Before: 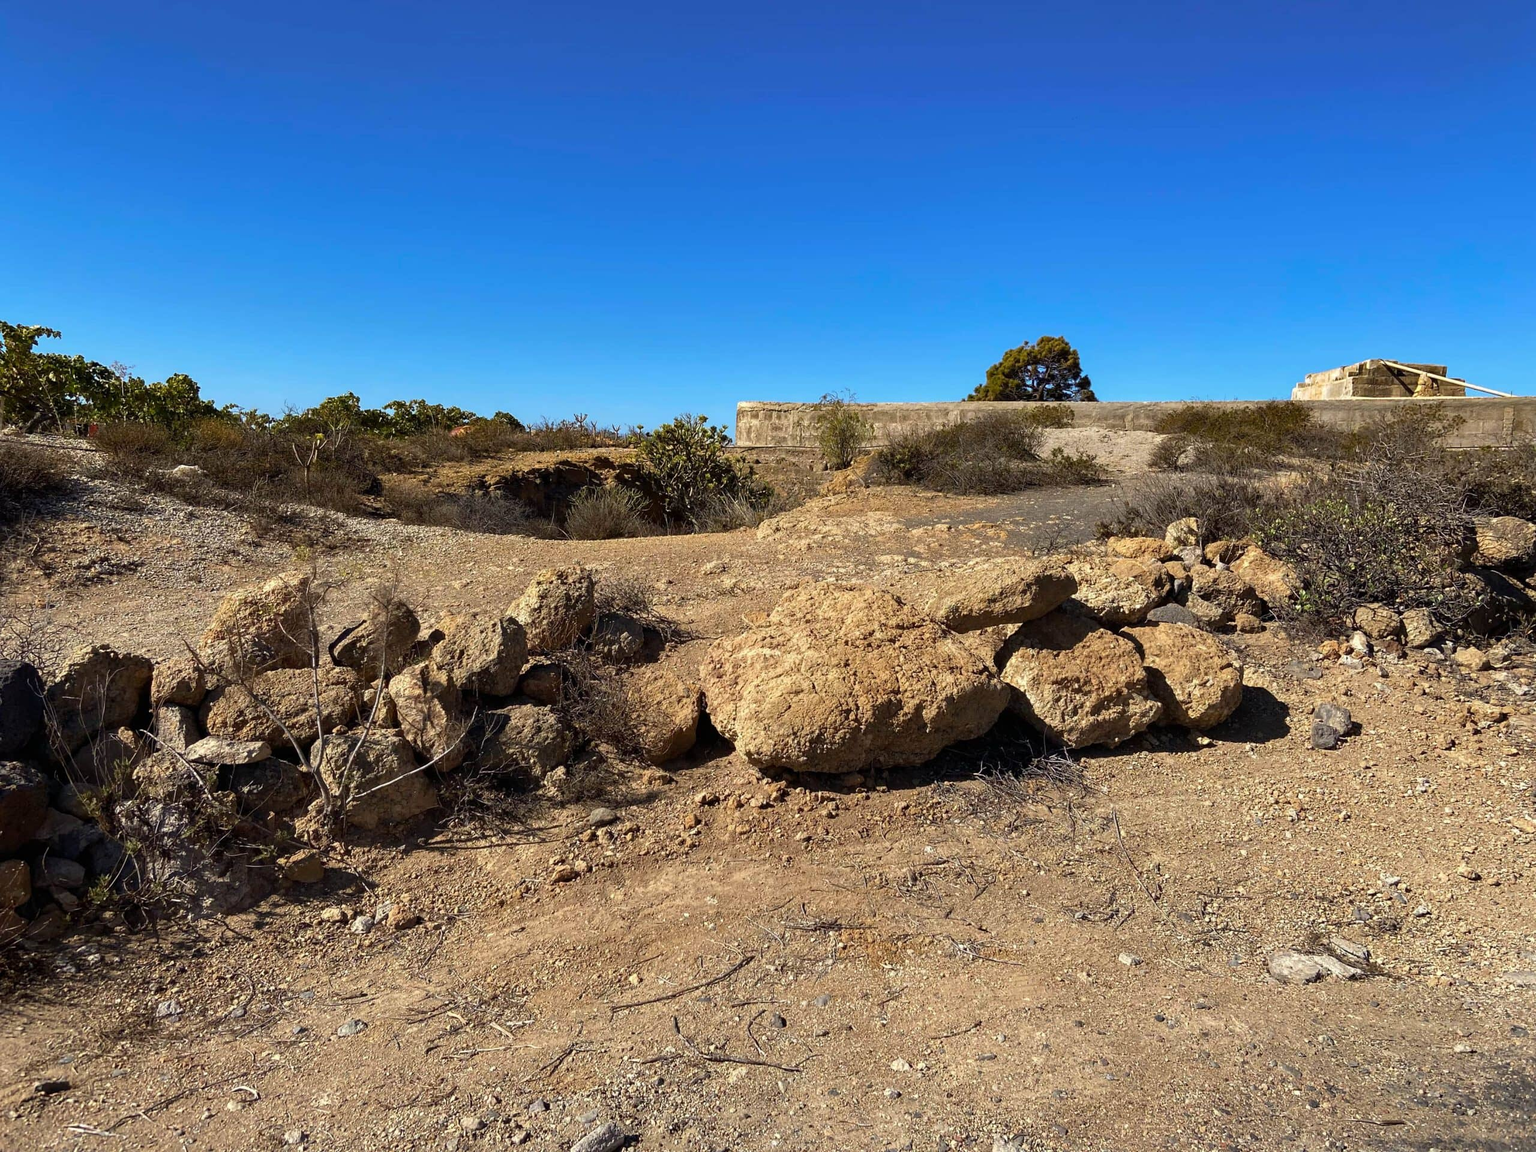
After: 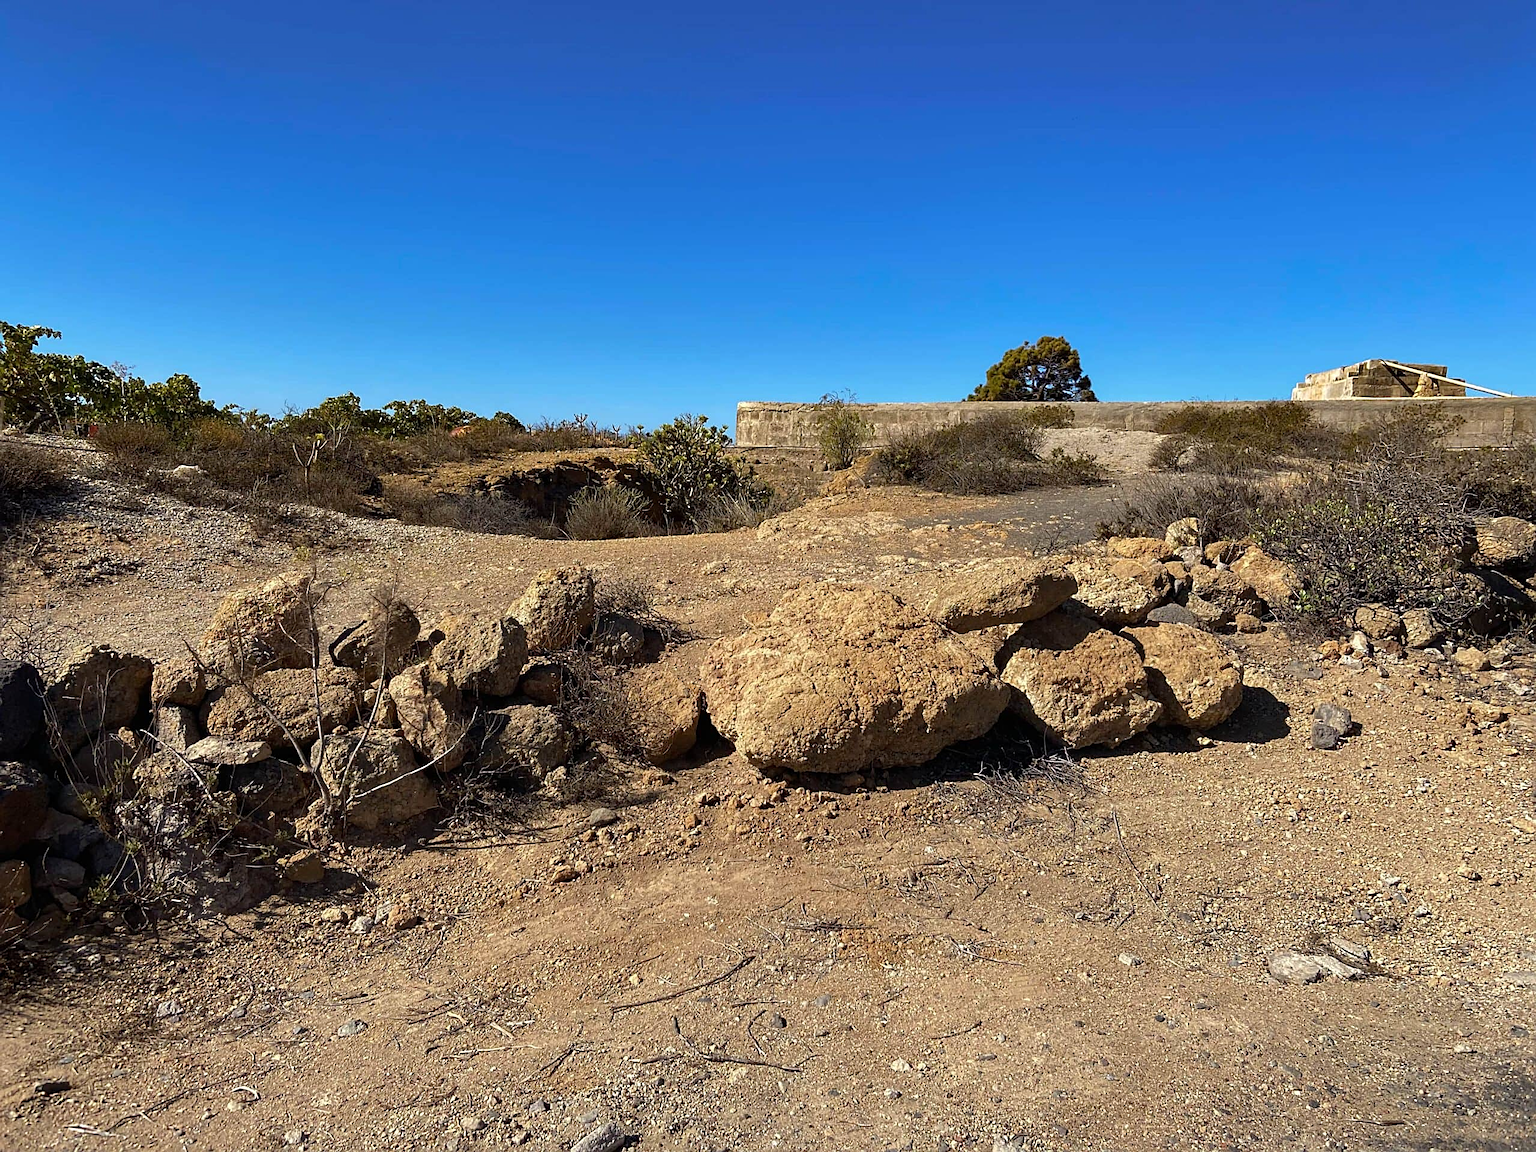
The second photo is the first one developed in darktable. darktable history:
tone equalizer: -8 EV -1.84 EV, -7 EV -1.16 EV, -6 EV -1.62 EV, smoothing diameter 25%, edges refinement/feathering 10, preserve details guided filter
sharpen: on, module defaults
